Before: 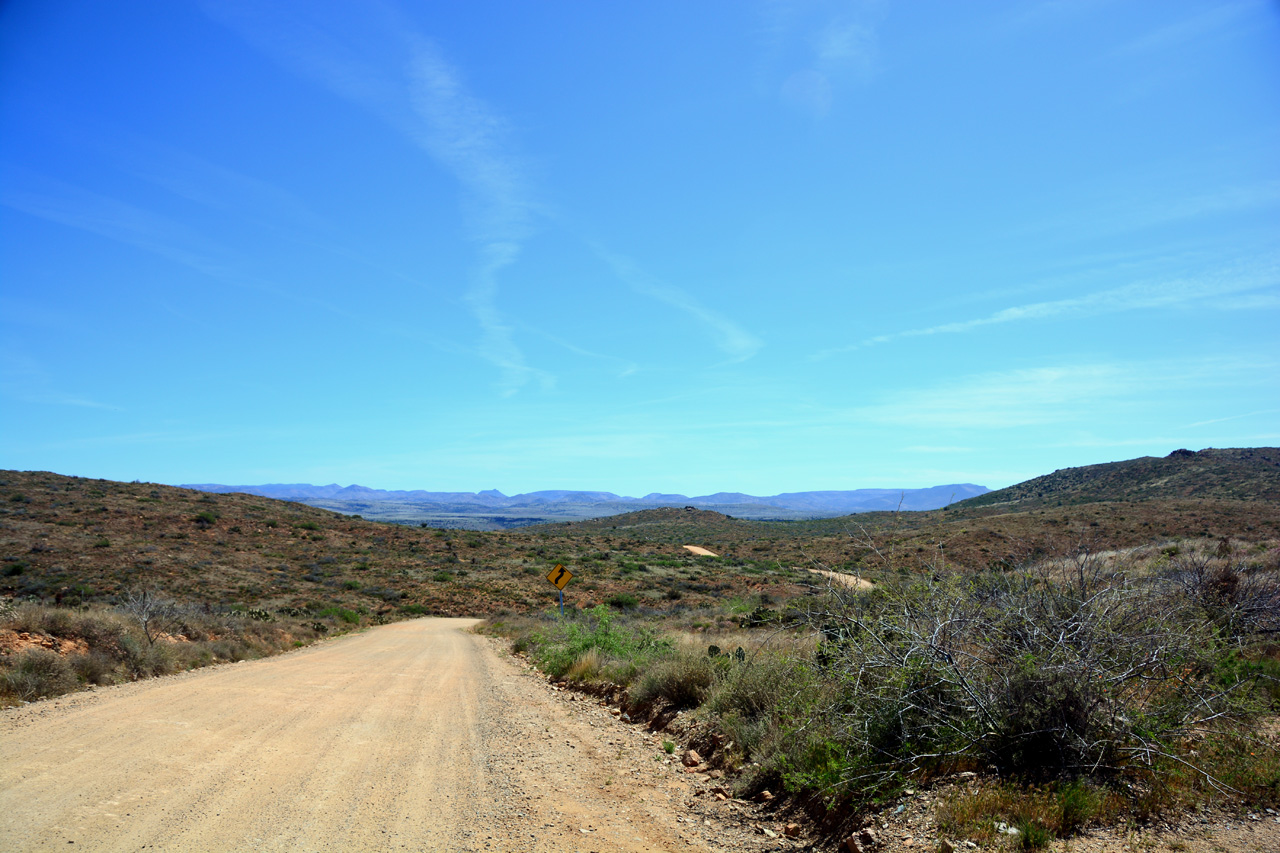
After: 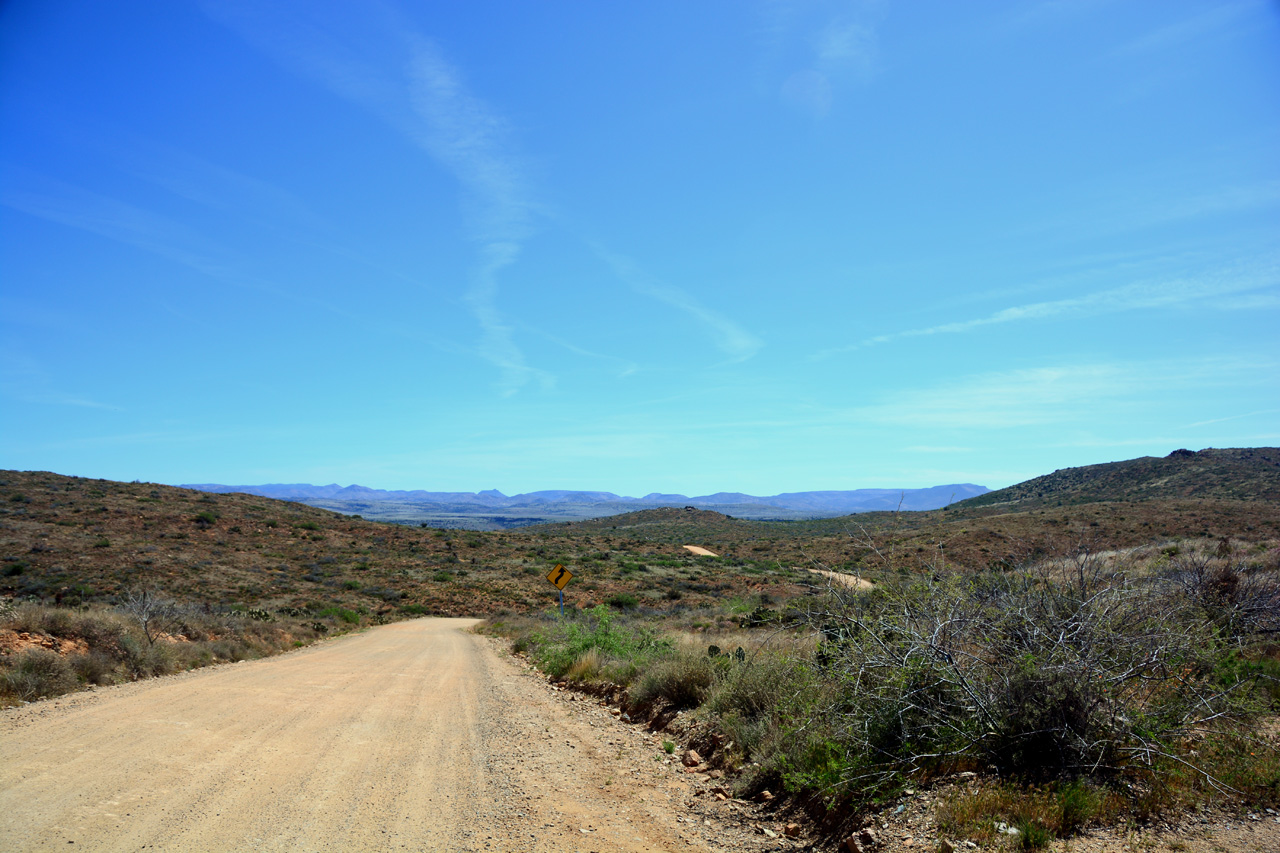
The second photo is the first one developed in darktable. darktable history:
exposure: exposure -0.109 EV, compensate exposure bias true, compensate highlight preservation false
